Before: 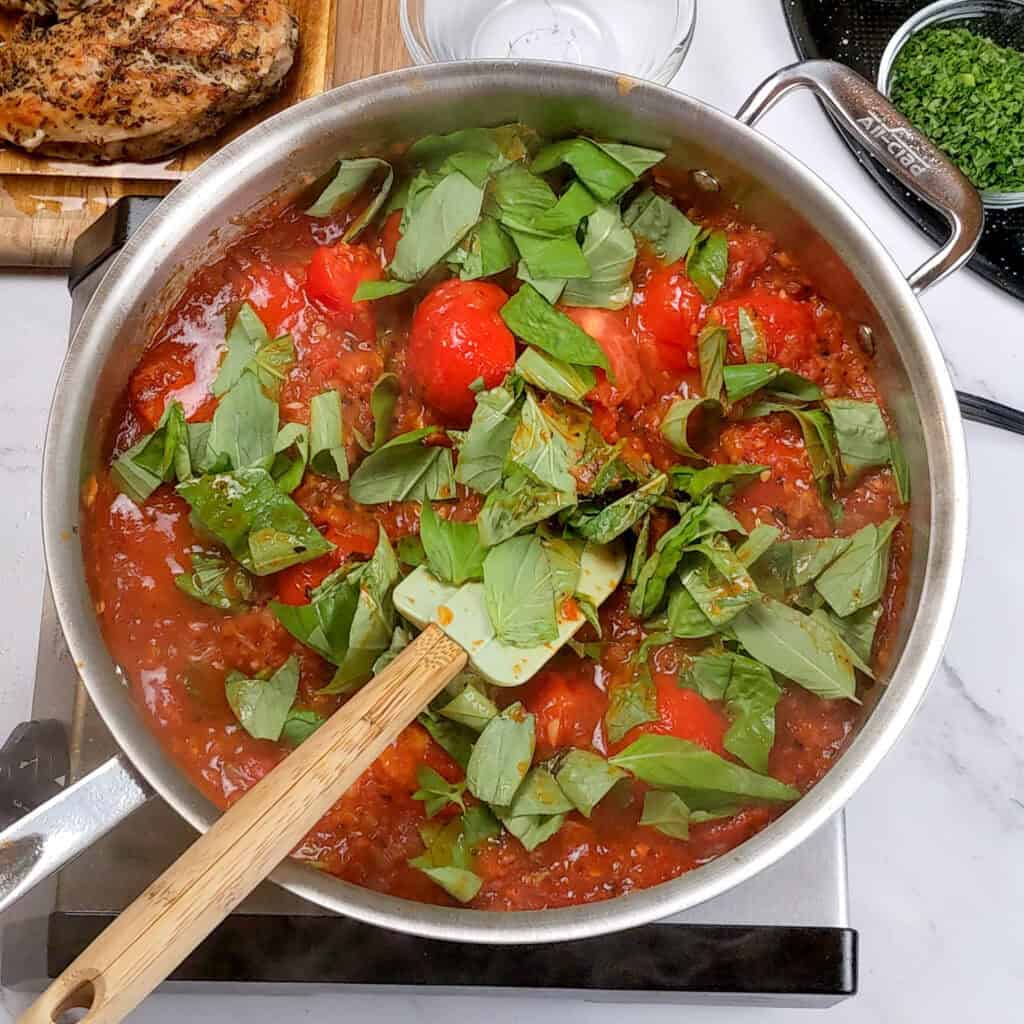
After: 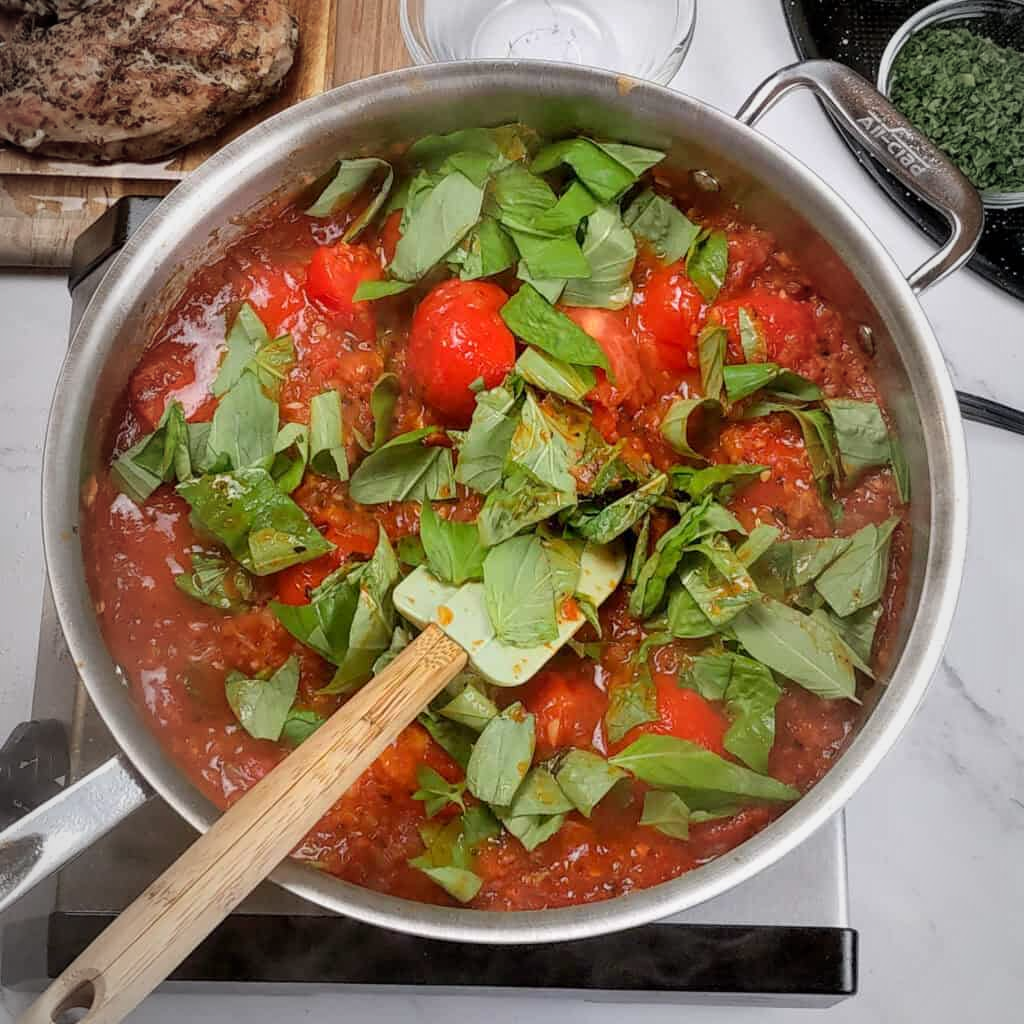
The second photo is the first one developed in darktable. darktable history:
vignetting: fall-off start 72.28%, fall-off radius 107.5%, brightness -0.442, saturation -0.691, width/height ratio 0.73
